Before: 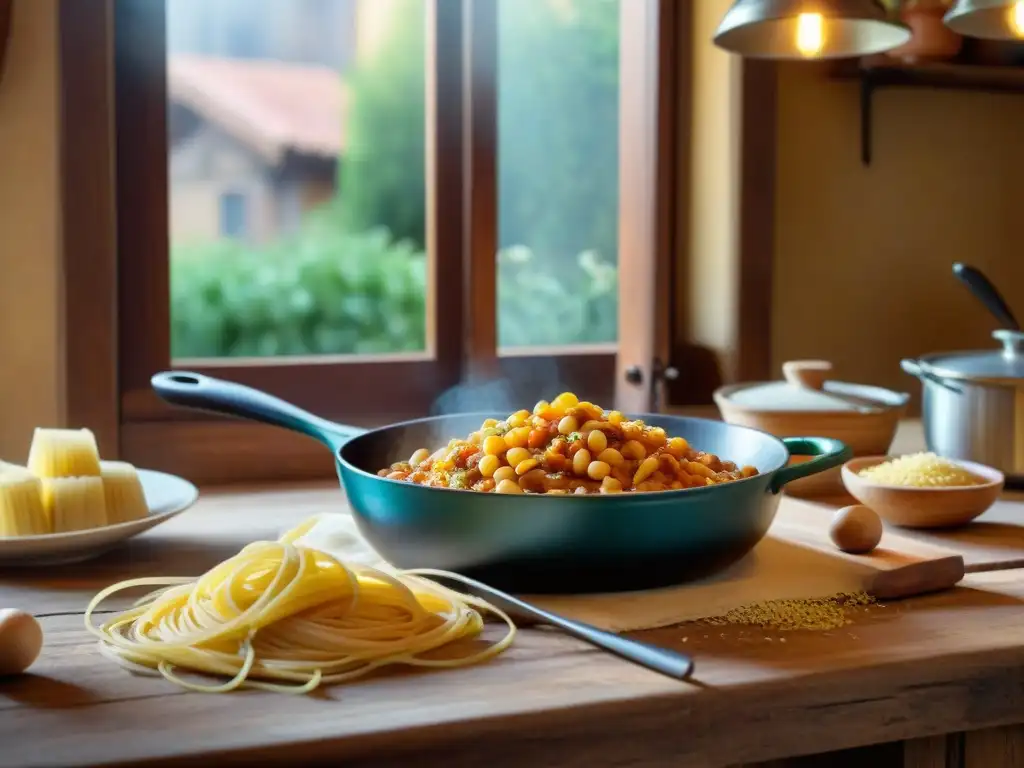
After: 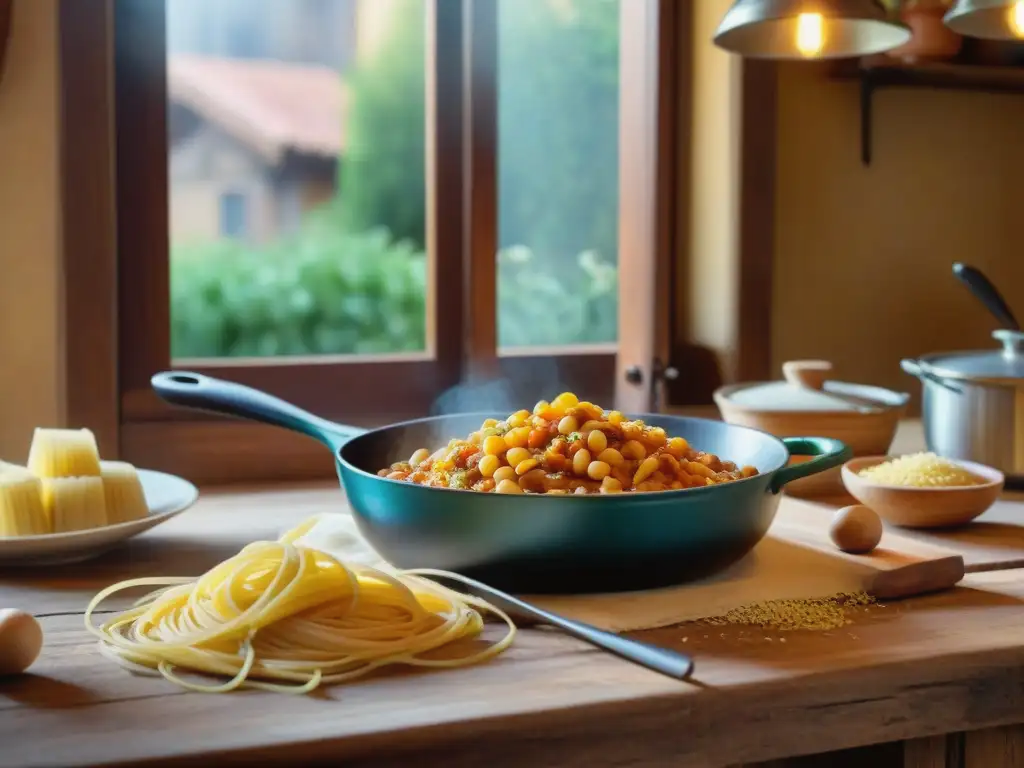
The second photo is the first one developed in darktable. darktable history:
exposure: compensate highlight preservation false
contrast equalizer: octaves 7, y [[0.6 ×6], [0.55 ×6], [0 ×6], [0 ×6], [0 ×6]], mix -0.19
shadows and highlights: radius 119.28, shadows 41.99, highlights -61.89, highlights color adjustment 53.51%, soften with gaussian
